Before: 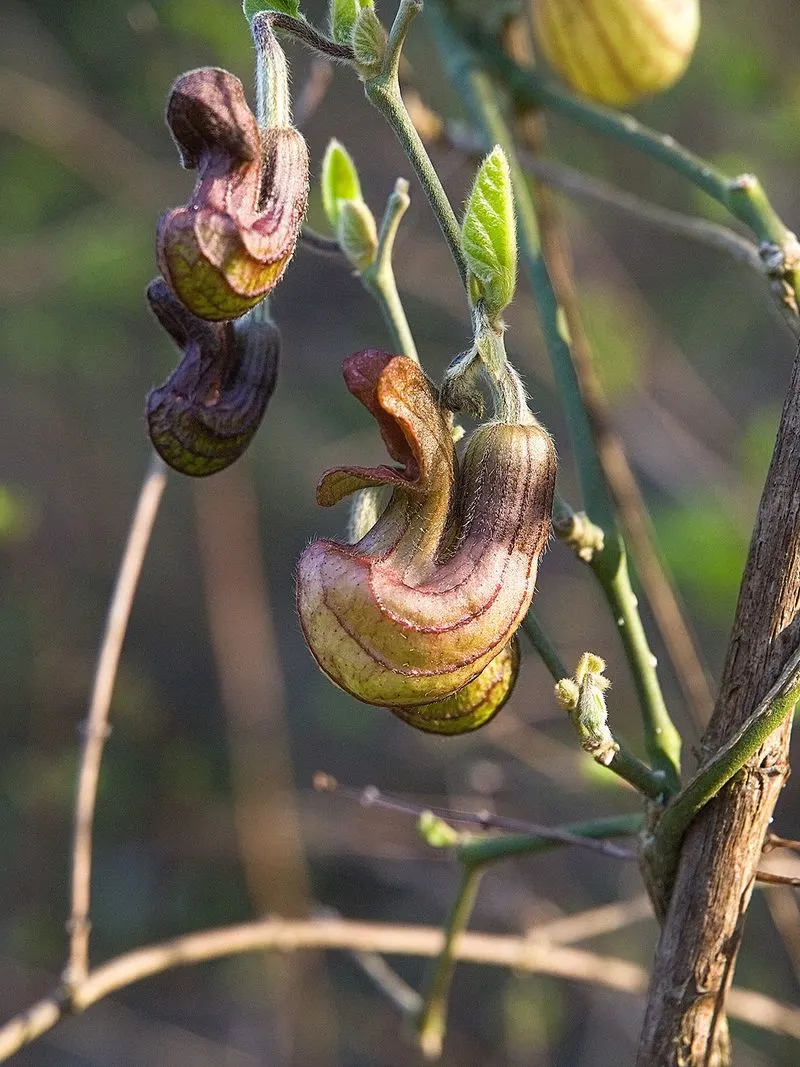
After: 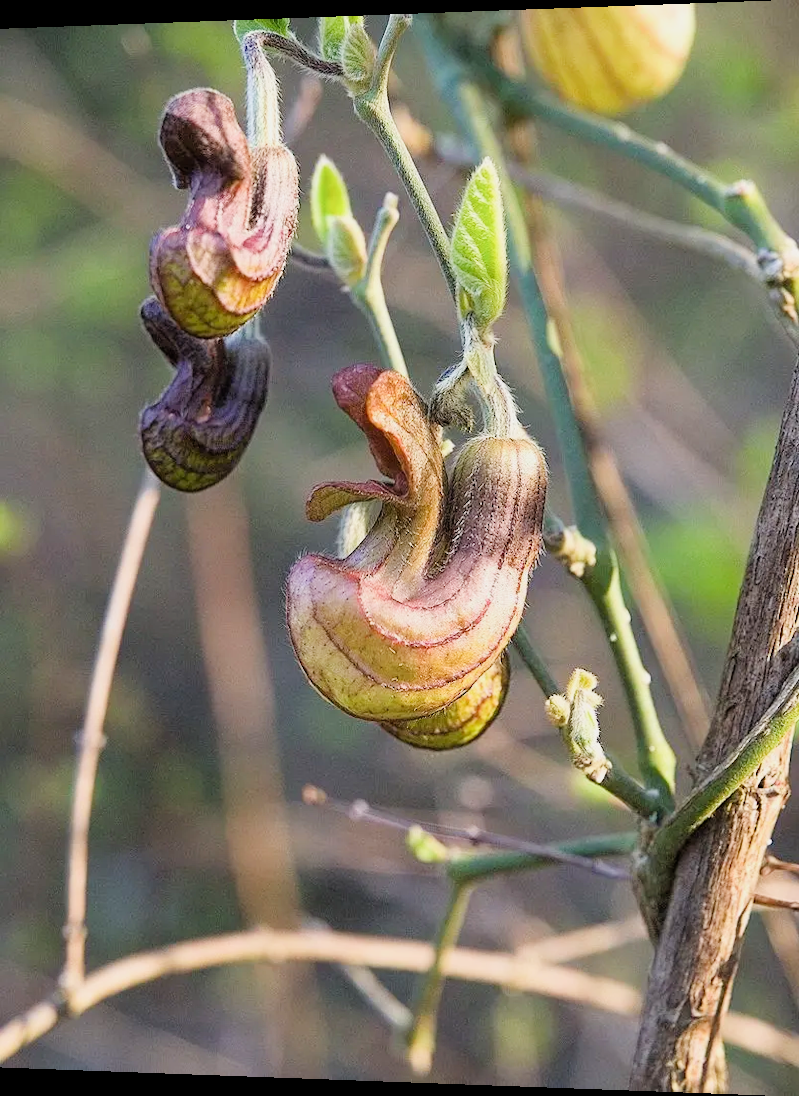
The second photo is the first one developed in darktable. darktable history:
exposure: exposure 1 EV, compensate highlight preservation false
rotate and perspective: lens shift (horizontal) -0.055, automatic cropping off
filmic rgb: black relative exposure -7.65 EV, white relative exposure 4.56 EV, hardness 3.61
